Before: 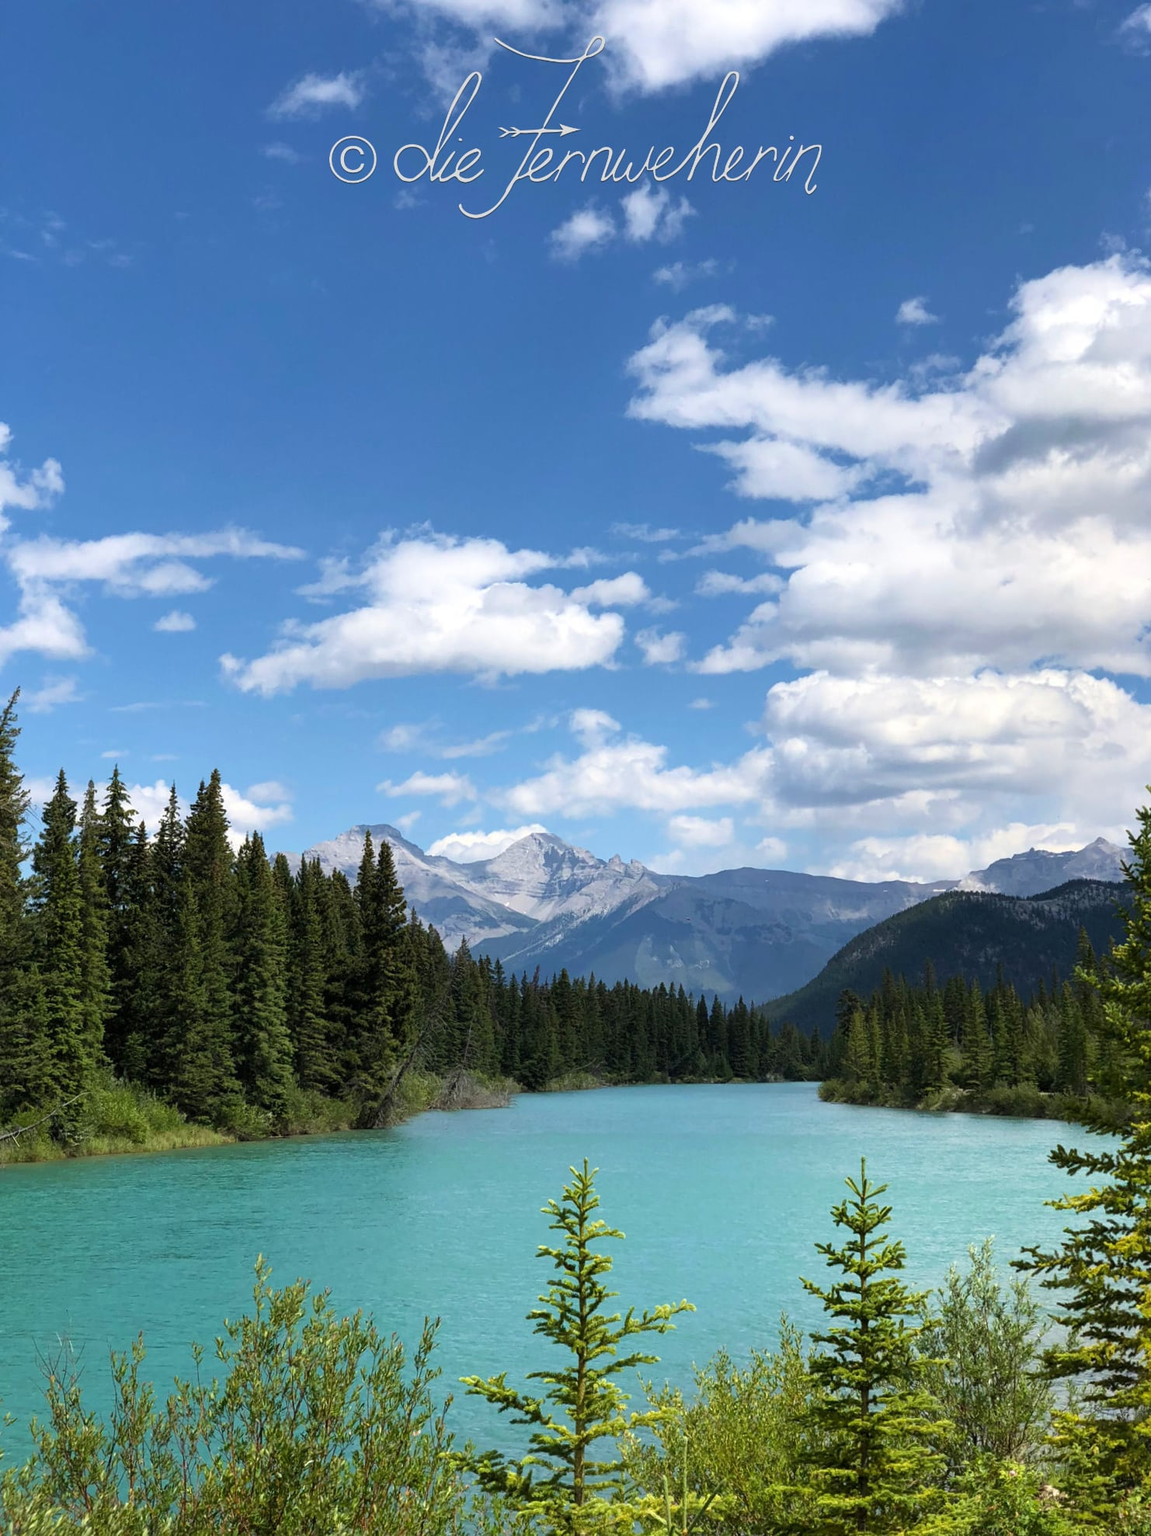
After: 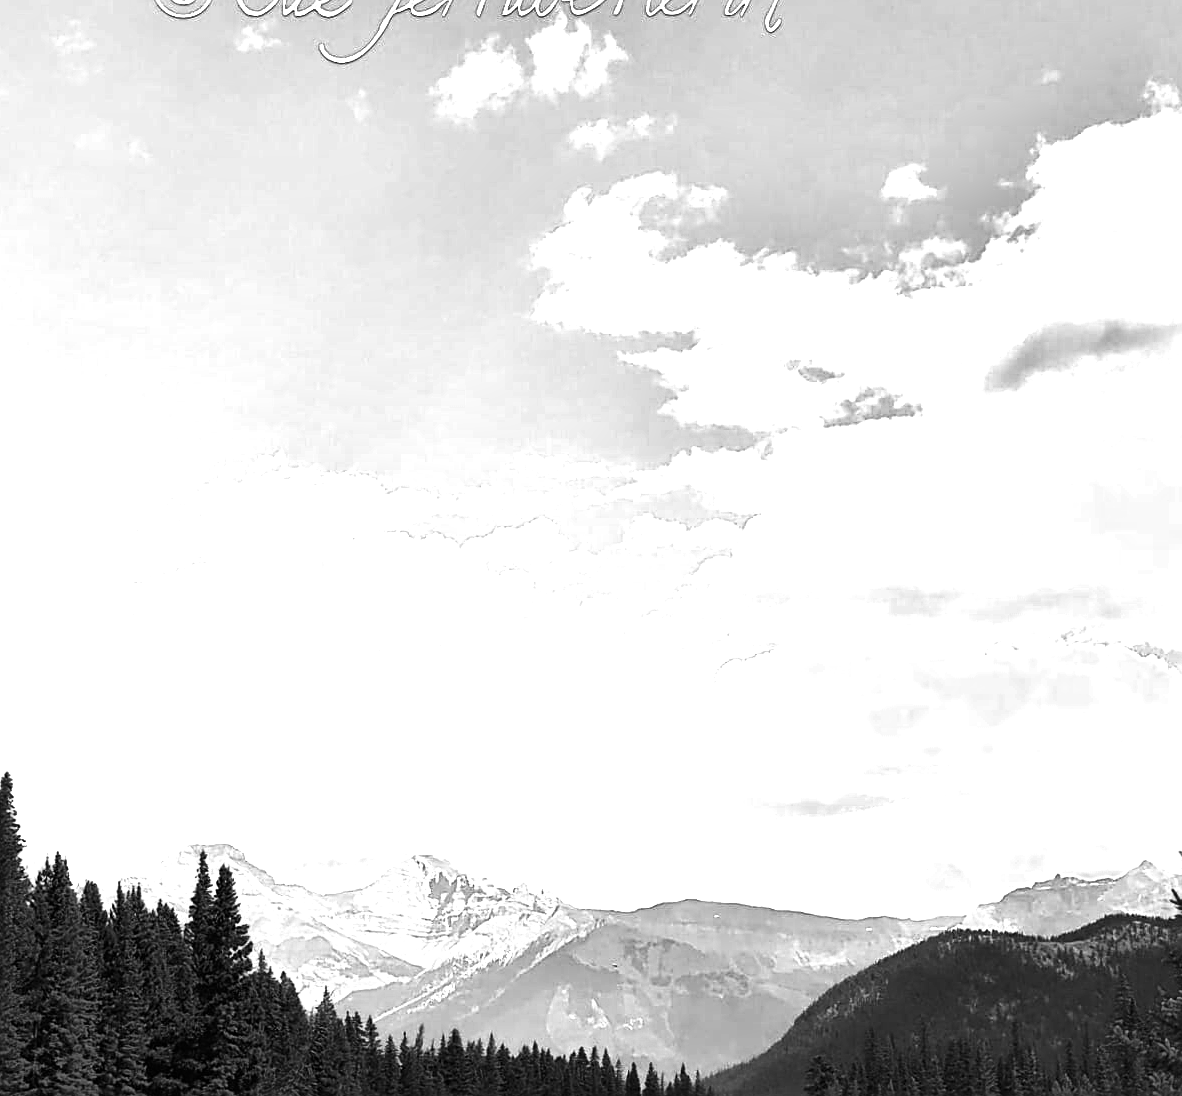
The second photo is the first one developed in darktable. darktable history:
sharpen: on, module defaults
crop: left 18.34%, top 11.071%, right 1.855%, bottom 33.477%
shadows and highlights: shadows 40, highlights -54.57, low approximation 0.01, soften with gaussian
color zones: curves: ch0 [(0.287, 0.048) (0.493, 0.484) (0.737, 0.816)]; ch1 [(0, 0) (0.143, 0) (0.286, 0) (0.429, 0) (0.571, 0) (0.714, 0) (0.857, 0)]
color correction: highlights a* -0.539, highlights b* 0.158, shadows a* 4.44, shadows b* 20.47
tone curve: curves: ch0 [(0, 0) (0.004, 0.001) (0.02, 0.008) (0.218, 0.218) (0.664, 0.774) (0.832, 0.914) (1, 1)], color space Lab, independent channels, preserve colors none
exposure: black level correction -0.001, exposure 0.543 EV, compensate exposure bias true, compensate highlight preservation false
